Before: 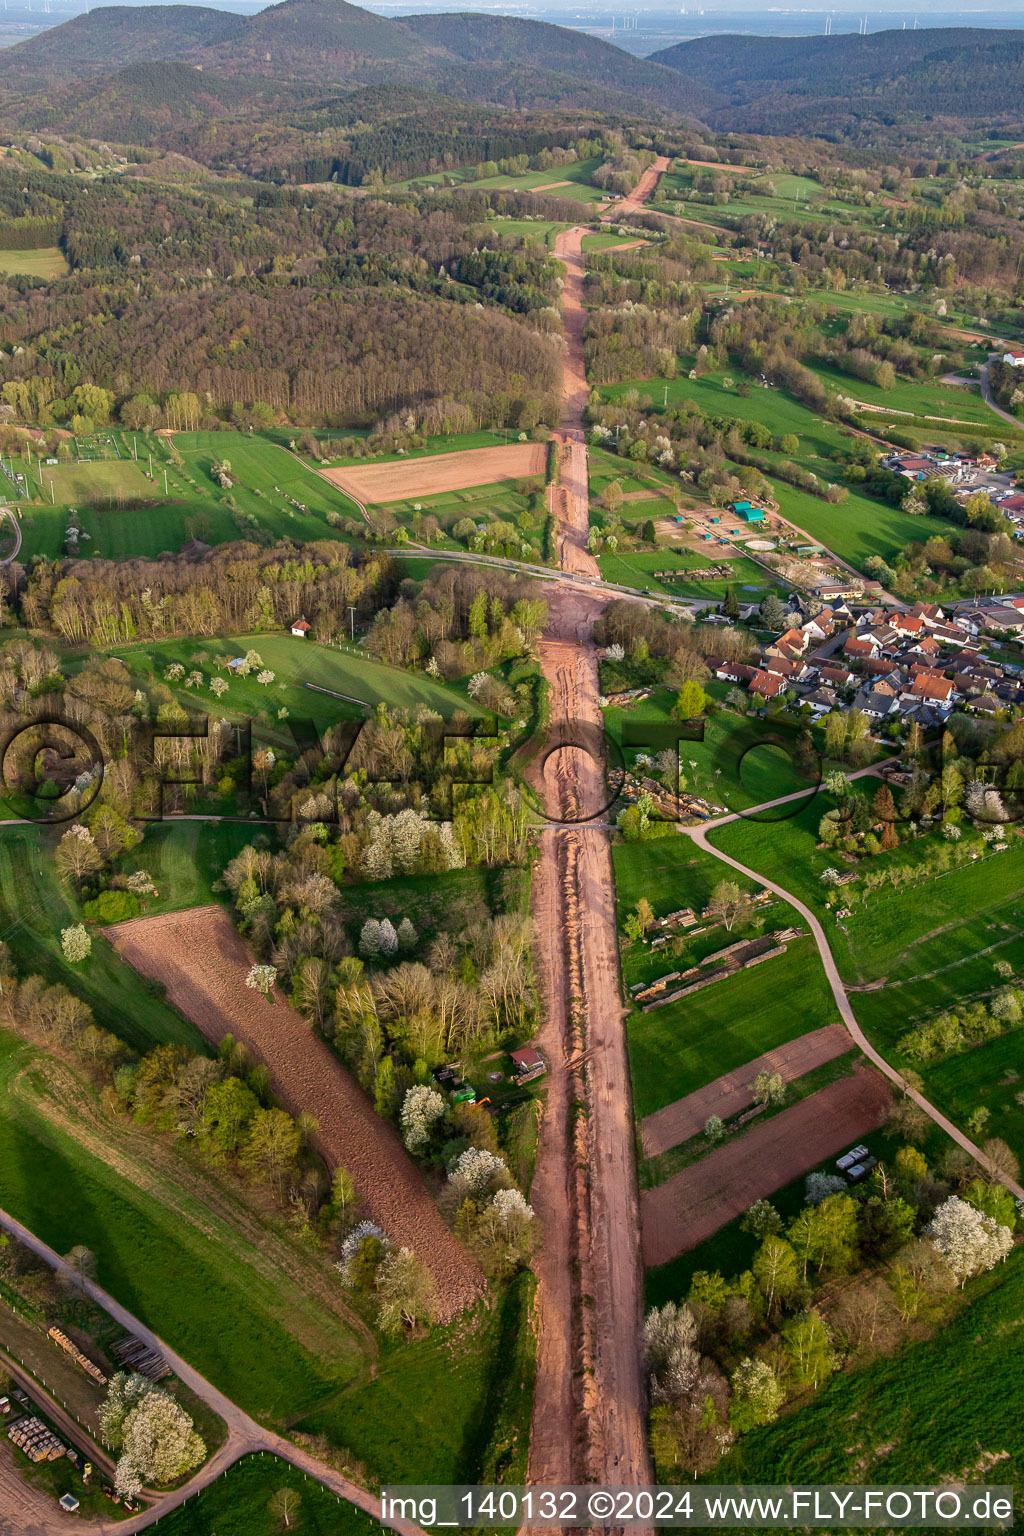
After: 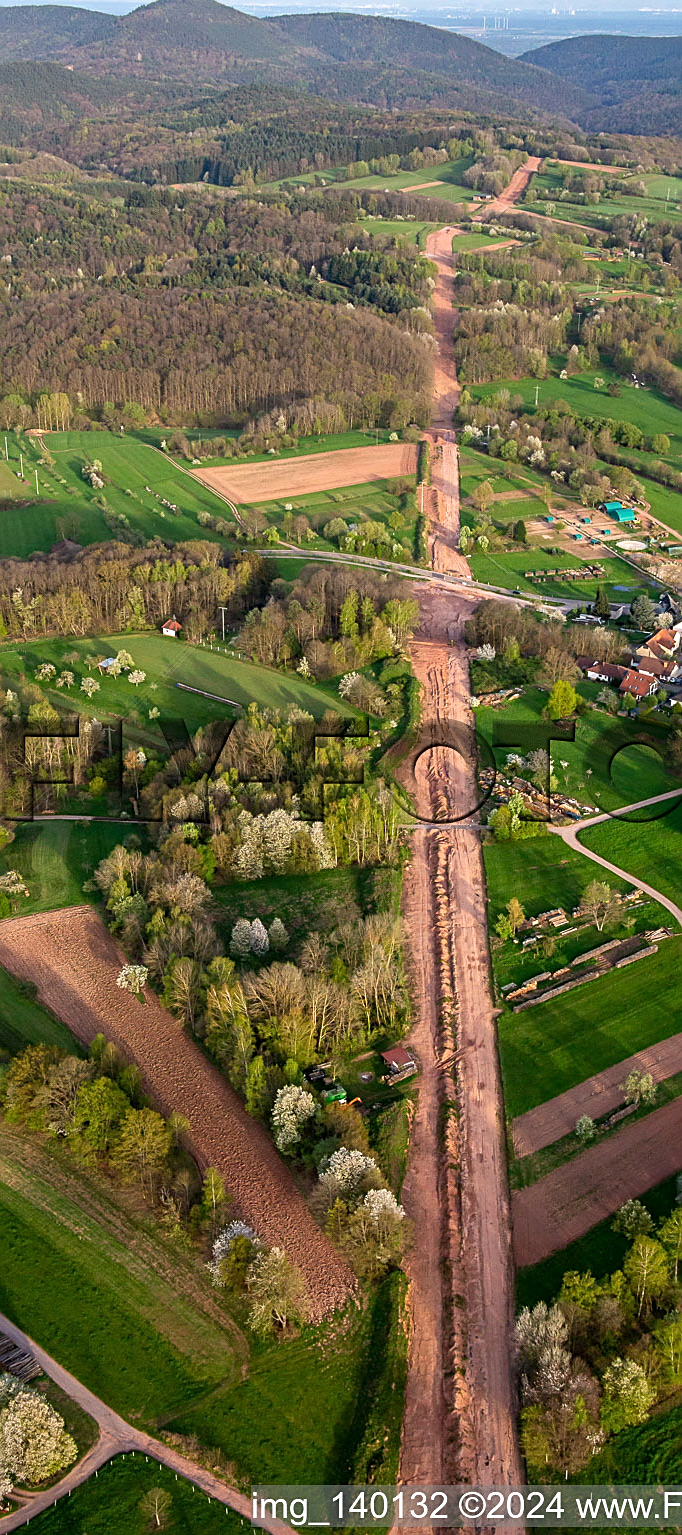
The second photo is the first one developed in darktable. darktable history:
sharpen: on, module defaults
crop and rotate: left 12.648%, right 20.685%
exposure: exposure 0.217 EV, compensate highlight preservation false
